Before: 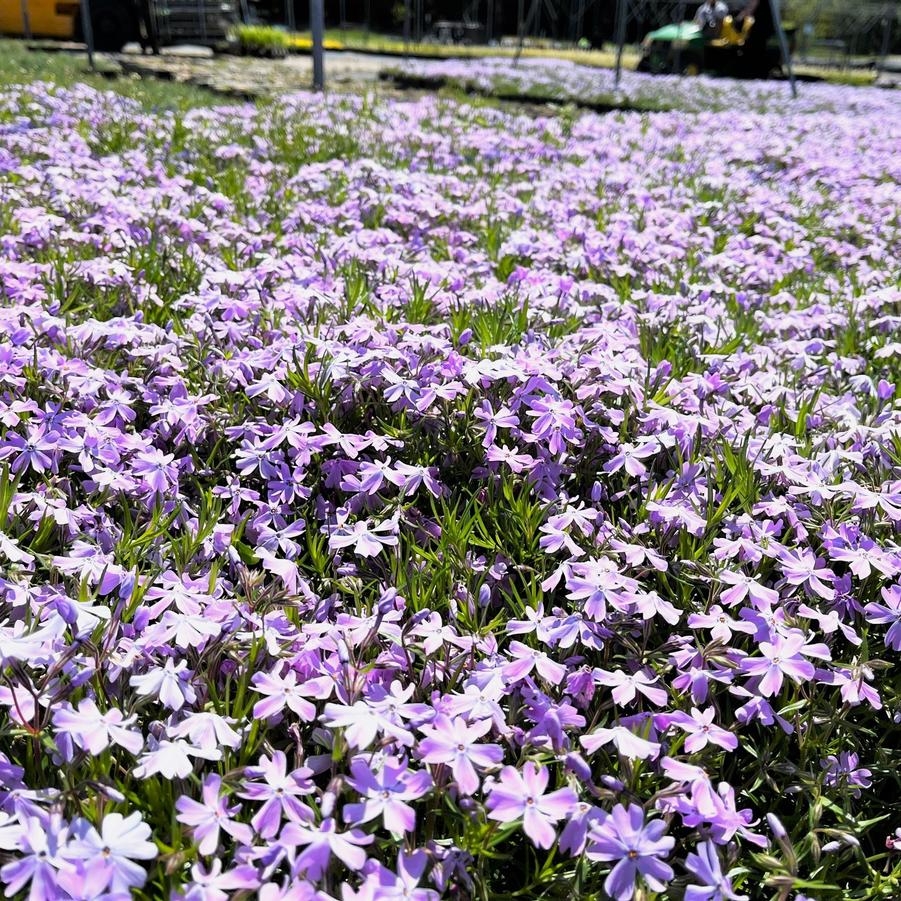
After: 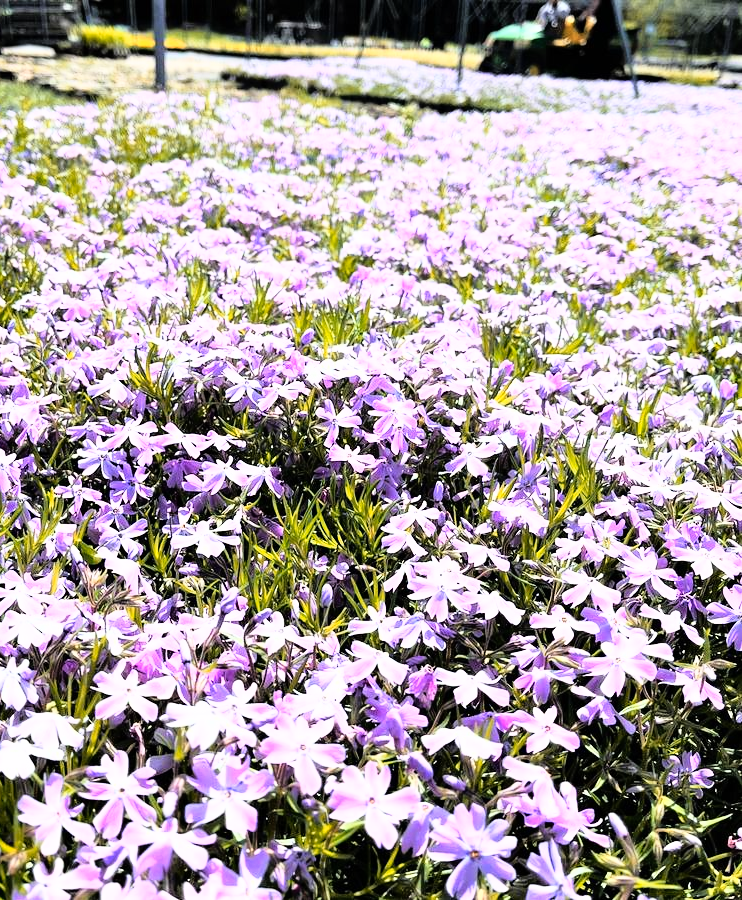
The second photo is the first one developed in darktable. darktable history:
crop: left 17.574%, bottom 0.016%
color zones: curves: ch1 [(0, 0.455) (0.063, 0.455) (0.286, 0.495) (0.429, 0.5) (0.571, 0.5) (0.714, 0.5) (0.857, 0.5) (1, 0.455)]; ch2 [(0, 0.532) (0.063, 0.521) (0.233, 0.447) (0.429, 0.489) (0.571, 0.5) (0.714, 0.5) (0.857, 0.5) (1, 0.532)]
base curve: curves: ch0 [(0, 0) (0.012, 0.01) (0.073, 0.168) (0.31, 0.711) (0.645, 0.957) (1, 1)]
shadows and highlights: shadows 37.27, highlights -27.27, soften with gaussian
